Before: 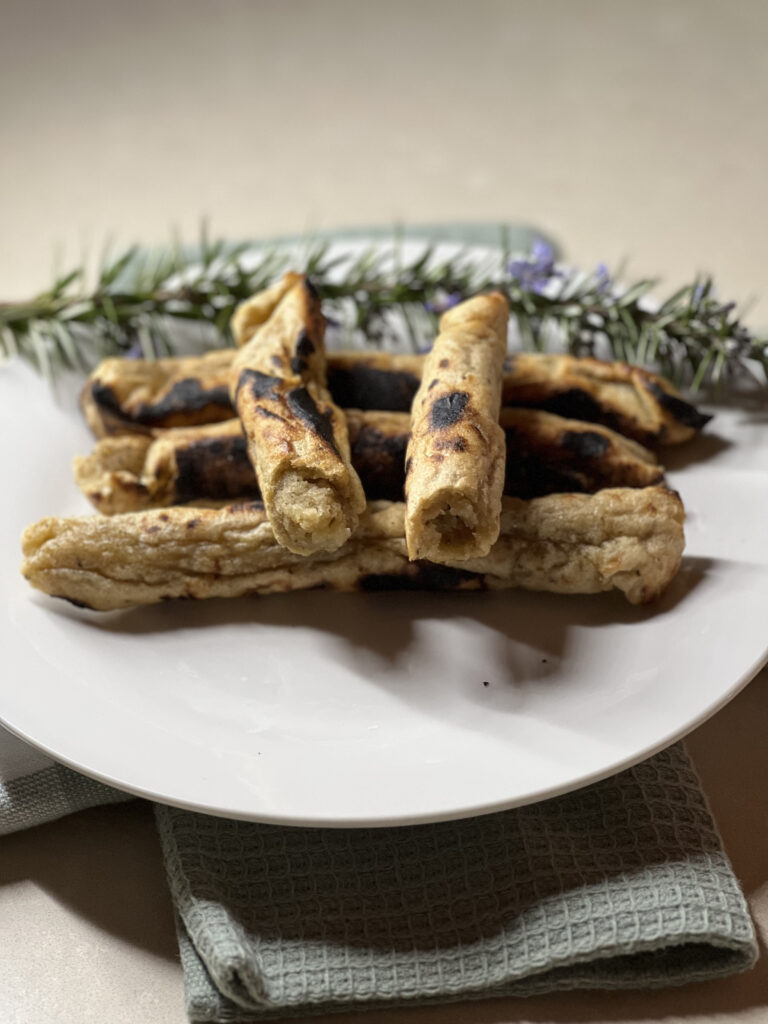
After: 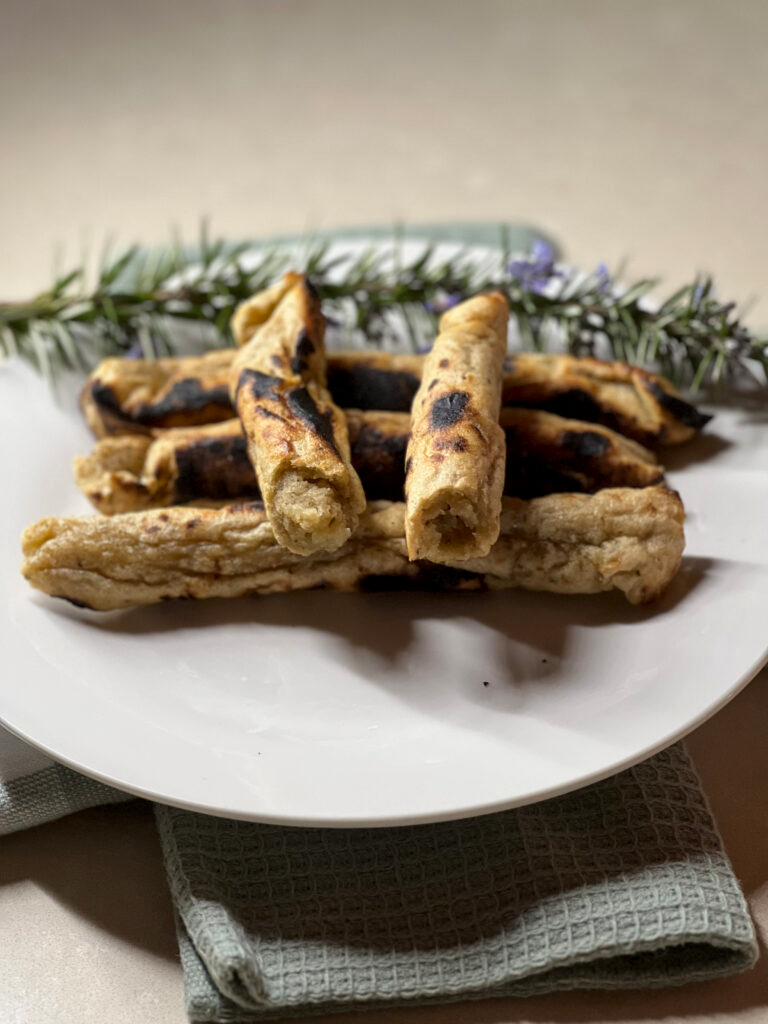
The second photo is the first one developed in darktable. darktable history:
local contrast: mode bilateral grid, contrast 20, coarseness 50, detail 120%, midtone range 0.2
exposure: exposure -0.055 EV, compensate highlight preservation false
